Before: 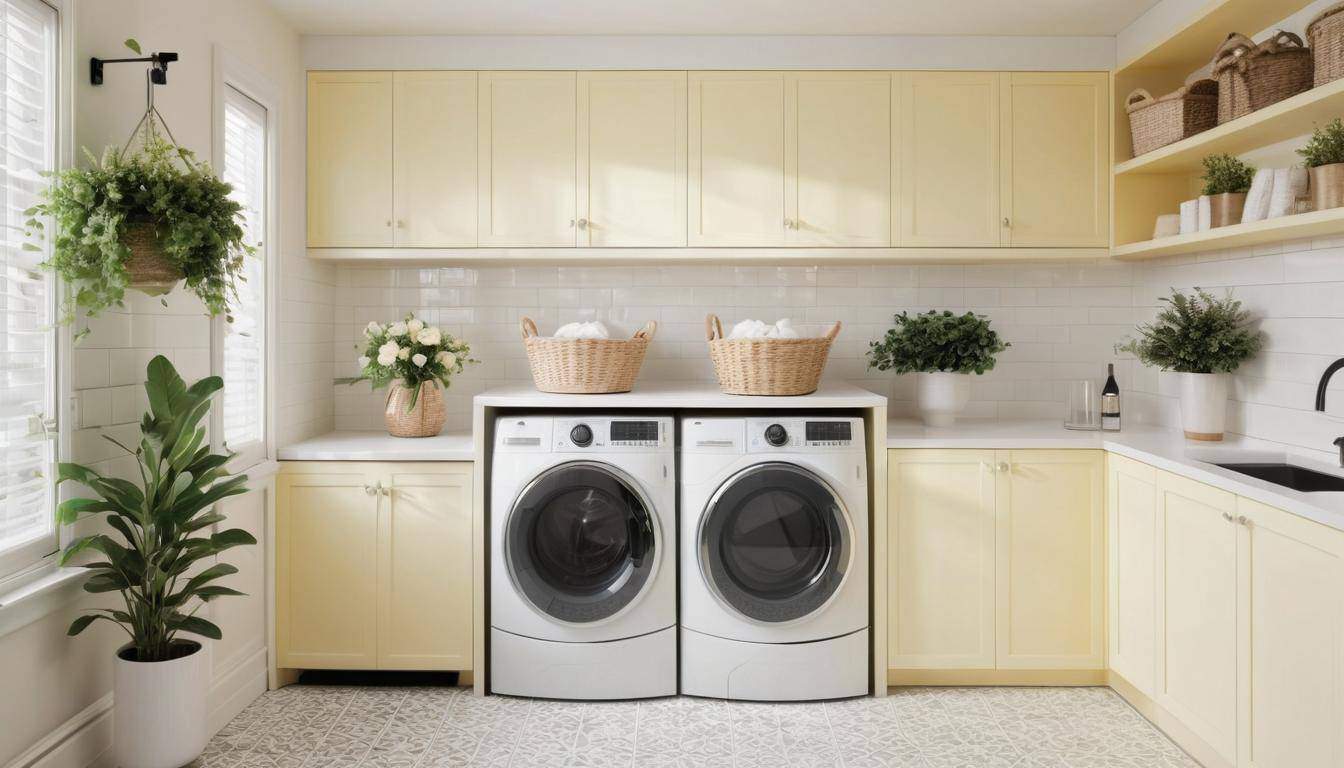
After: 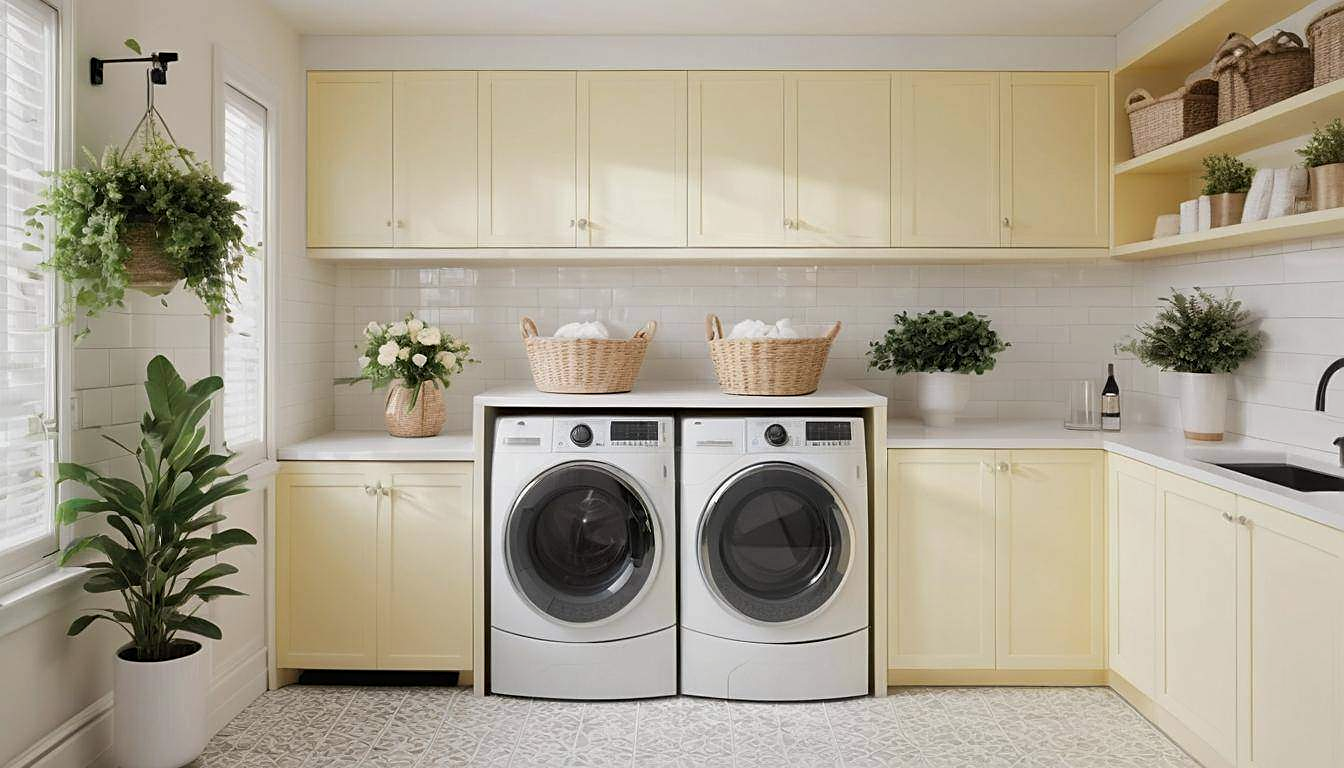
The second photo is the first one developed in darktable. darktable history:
sharpen: on, module defaults
exposure: exposure -0.151 EV, compensate highlight preservation false
